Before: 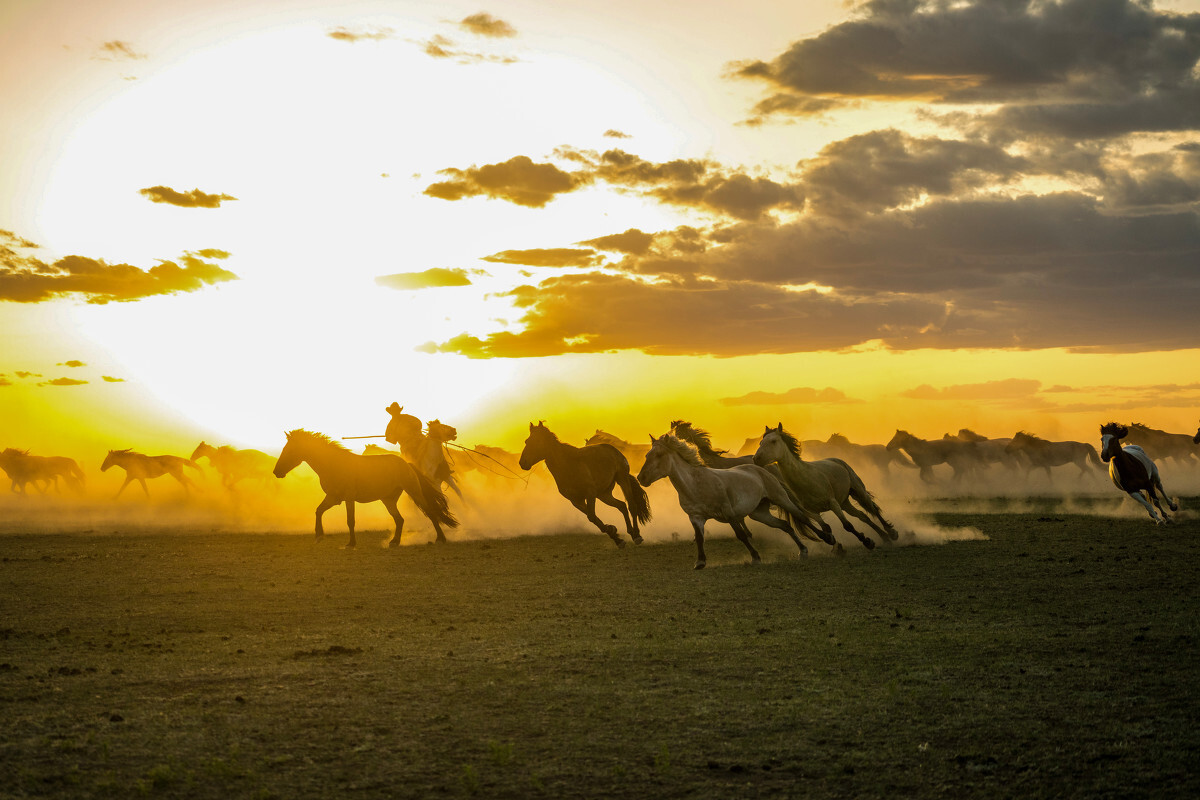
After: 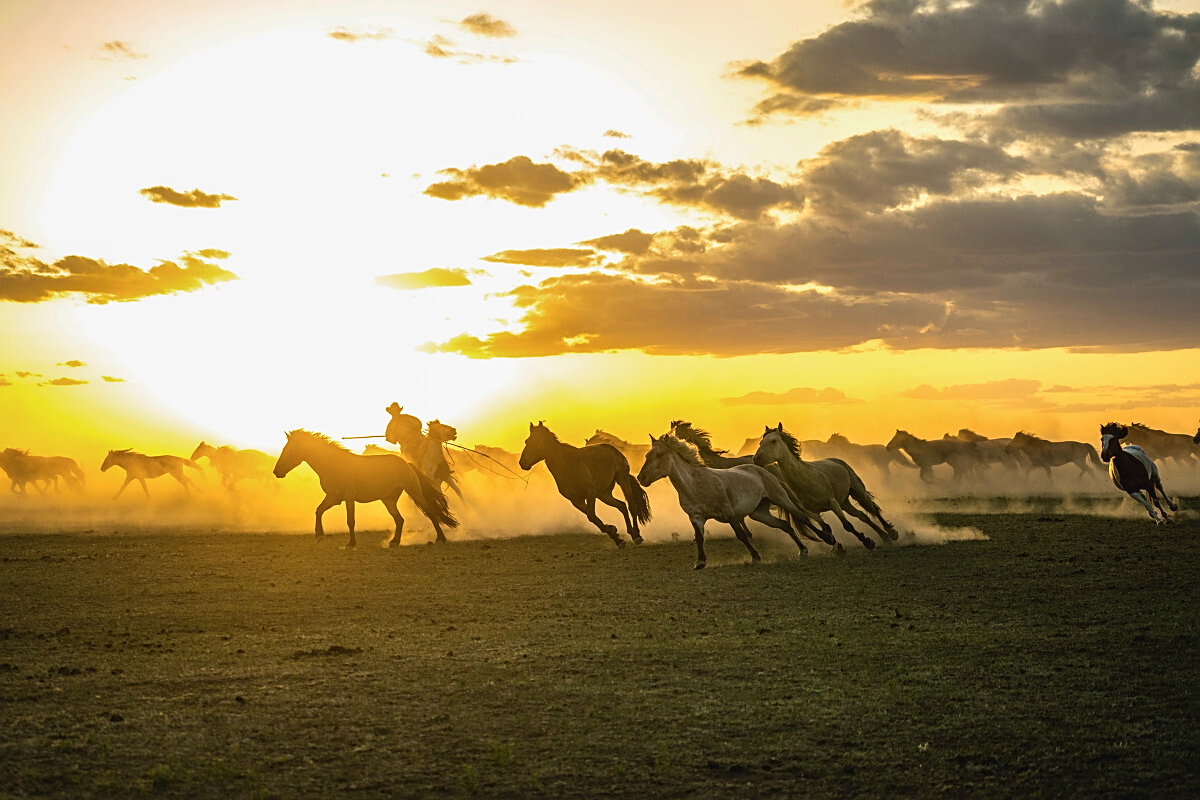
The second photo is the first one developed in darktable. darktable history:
tone curve: curves: ch0 [(0, 0.028) (0.138, 0.156) (0.468, 0.516) (0.754, 0.823) (1, 1)], color space Lab, independent channels, preserve colors none
sharpen: on, module defaults
